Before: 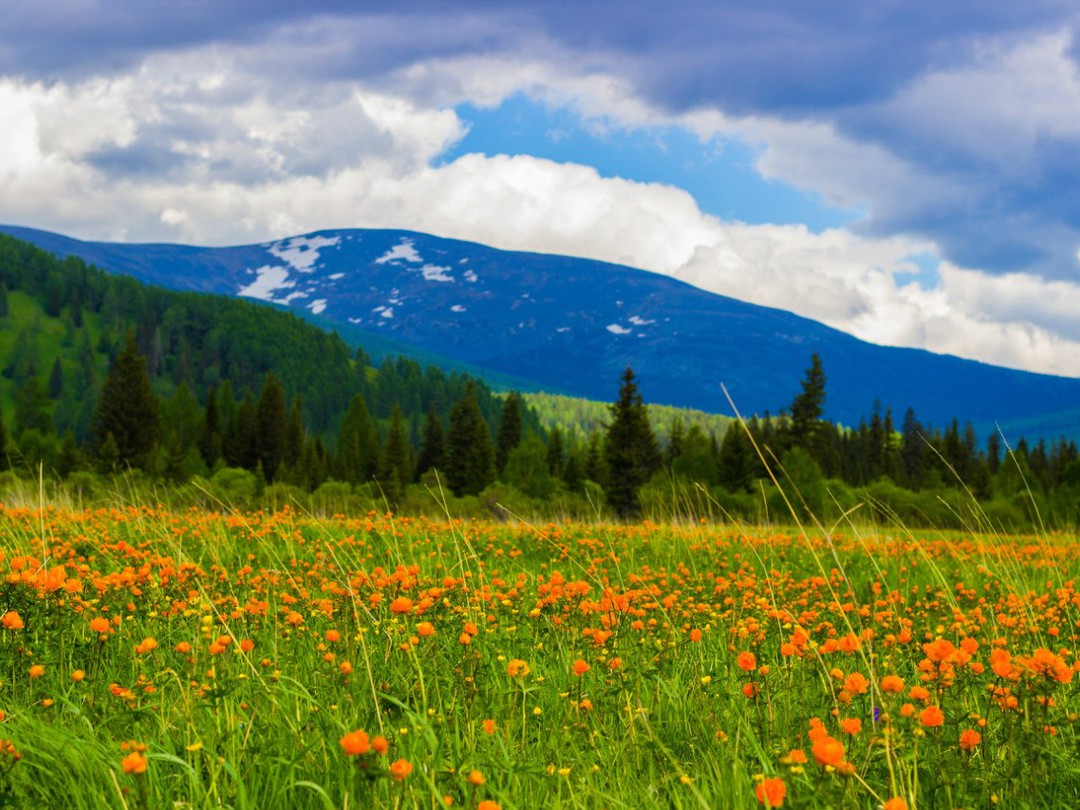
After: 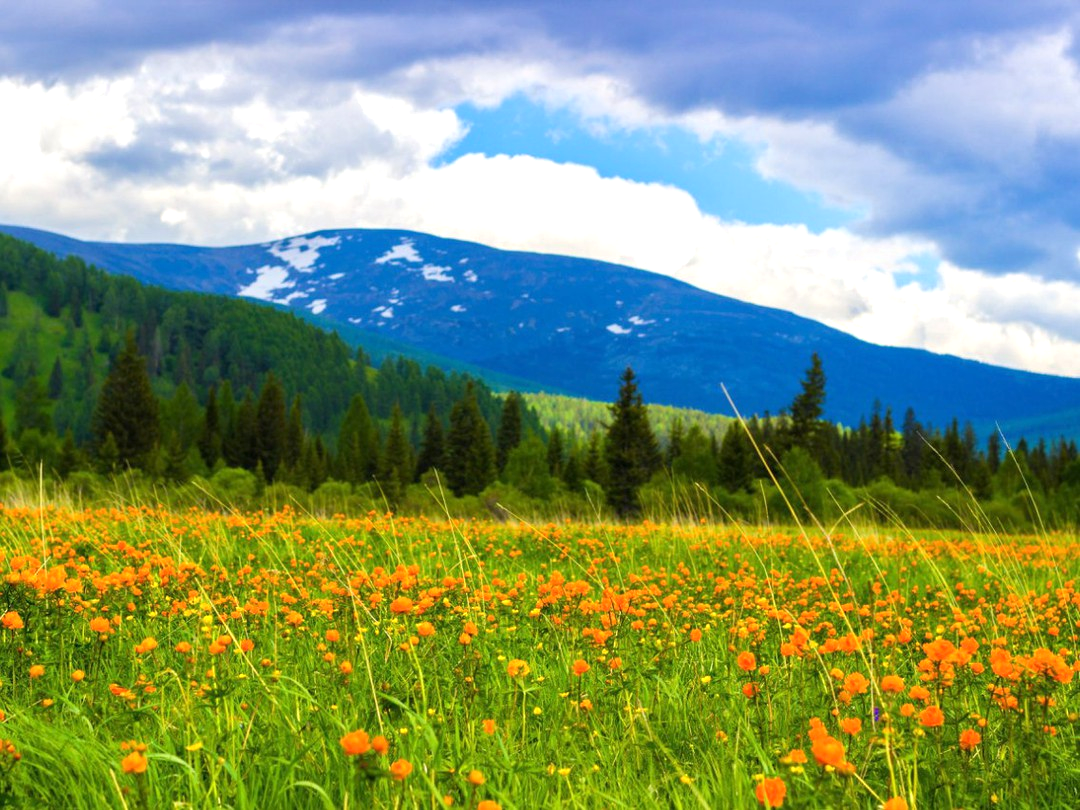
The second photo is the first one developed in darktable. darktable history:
exposure: exposure 0.511 EV, compensate highlight preservation false
tone equalizer: on, module defaults
